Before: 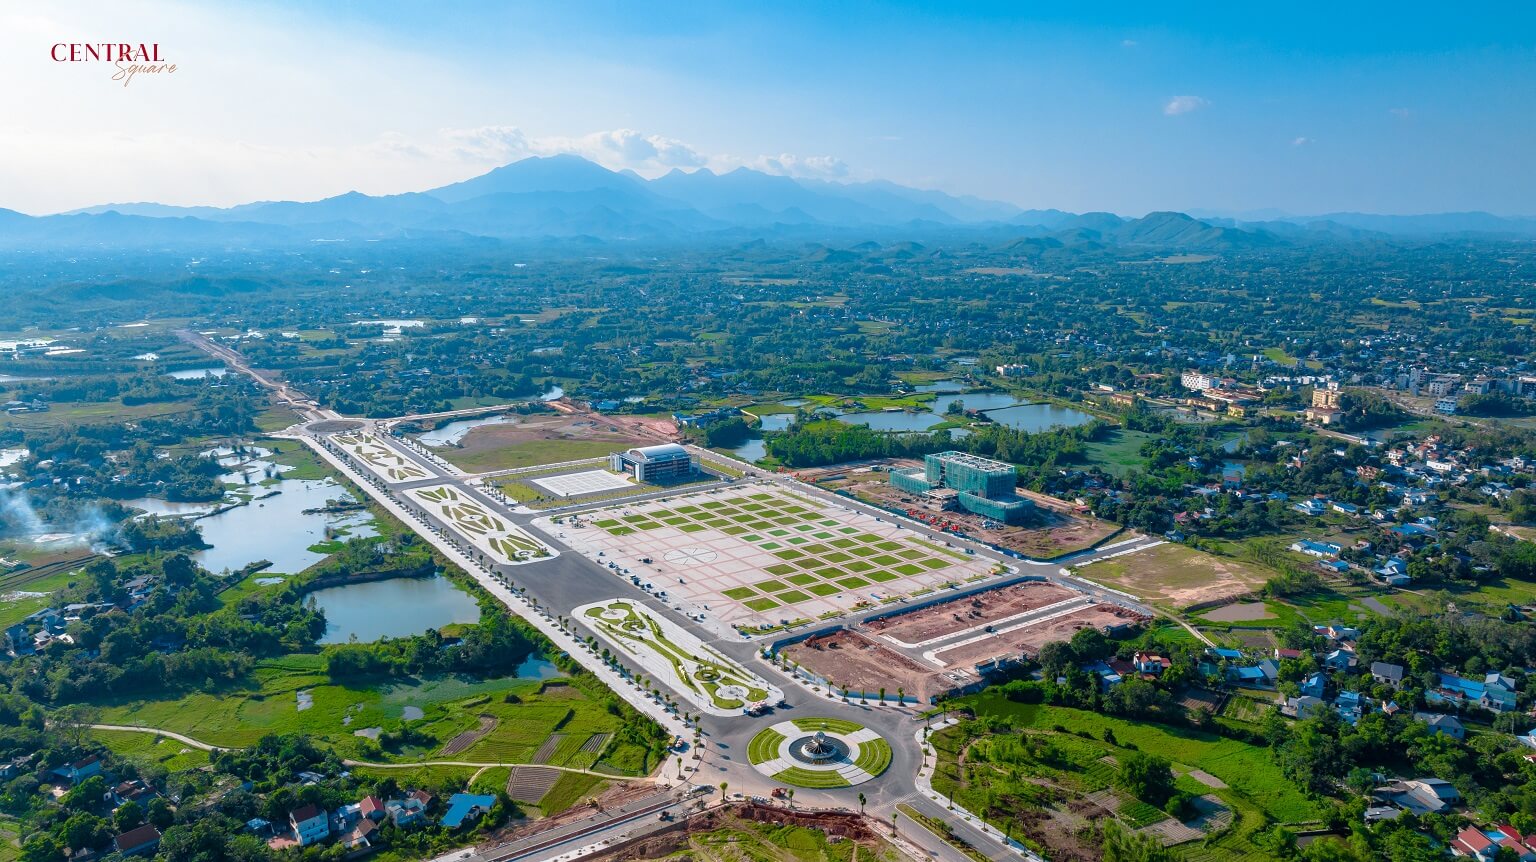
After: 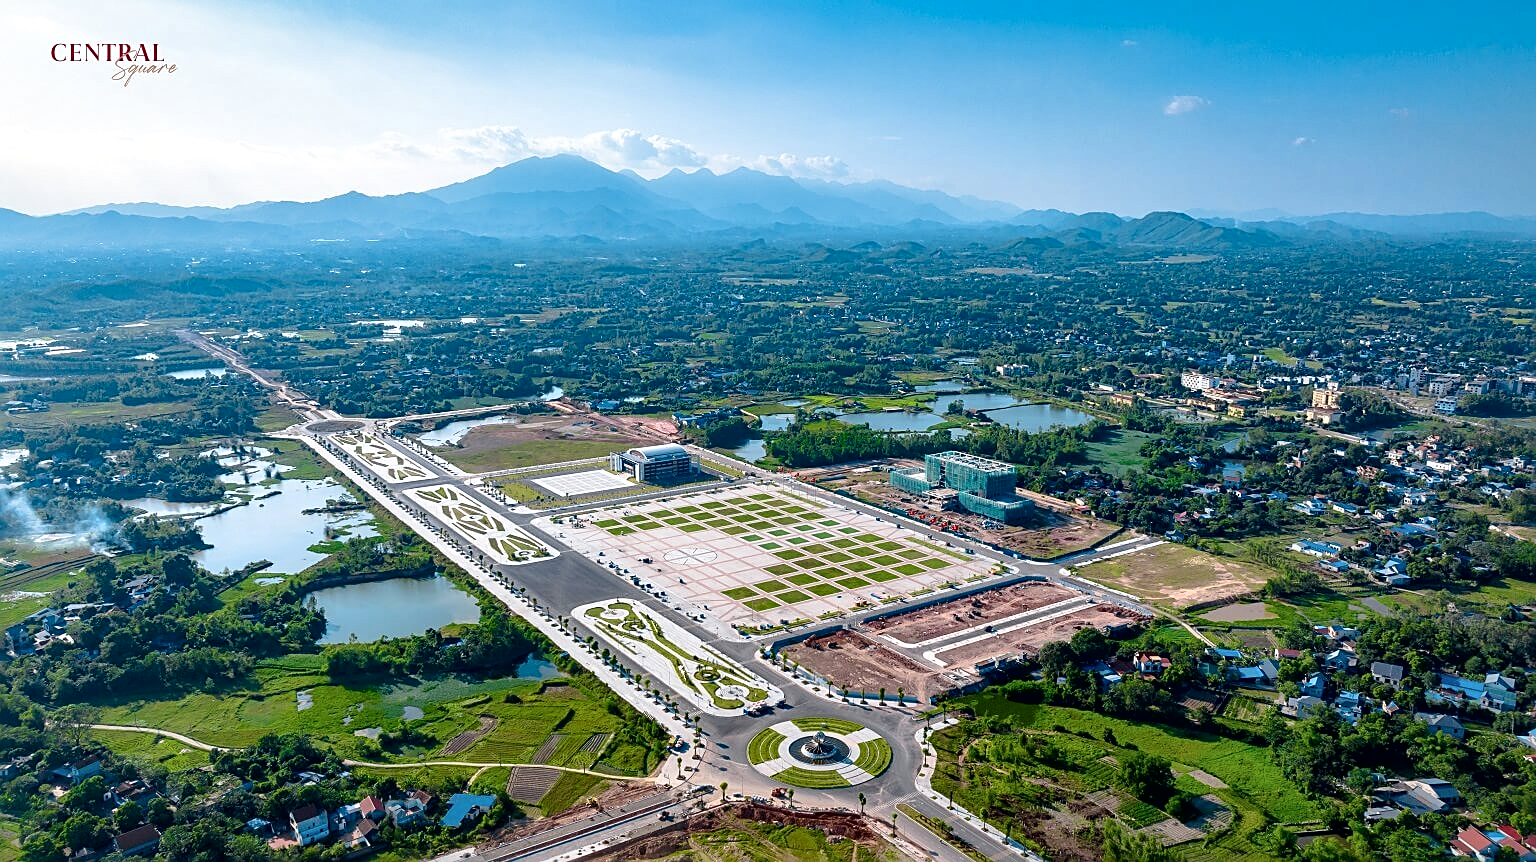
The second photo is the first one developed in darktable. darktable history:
sharpen: on, module defaults
local contrast: mode bilateral grid, contrast 99, coarseness 99, detail 165%, midtone range 0.2
